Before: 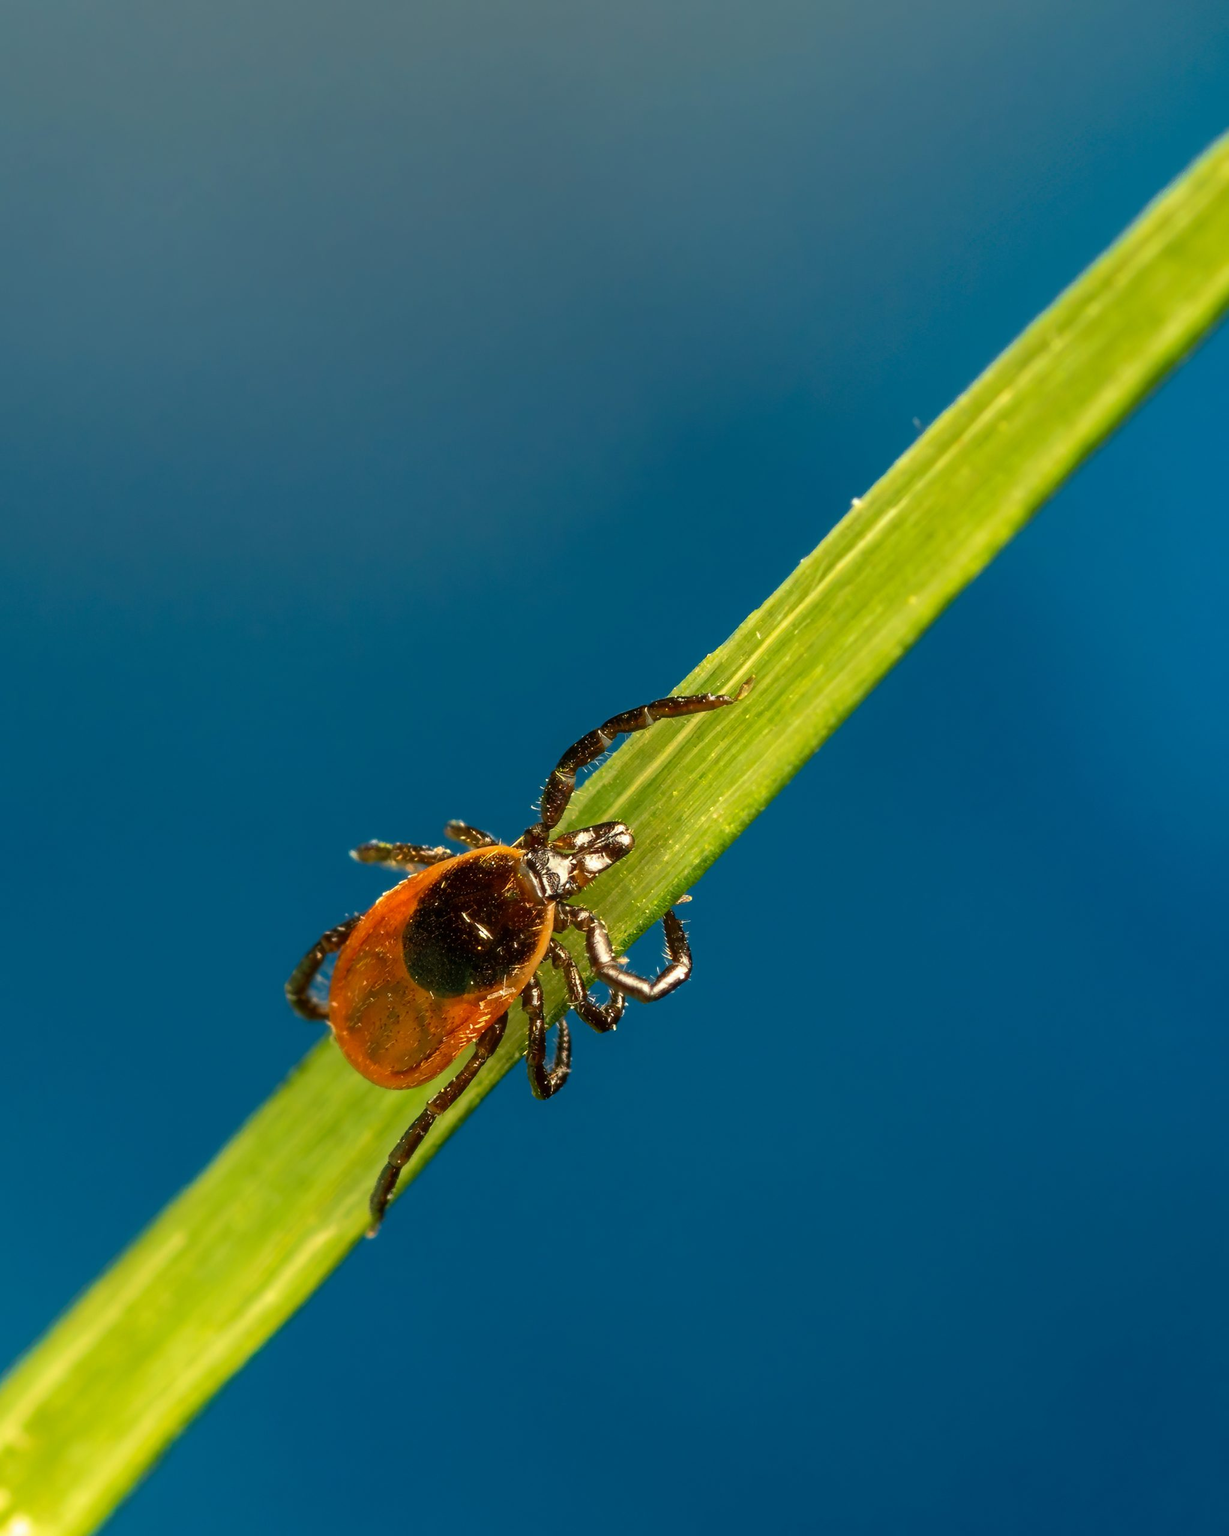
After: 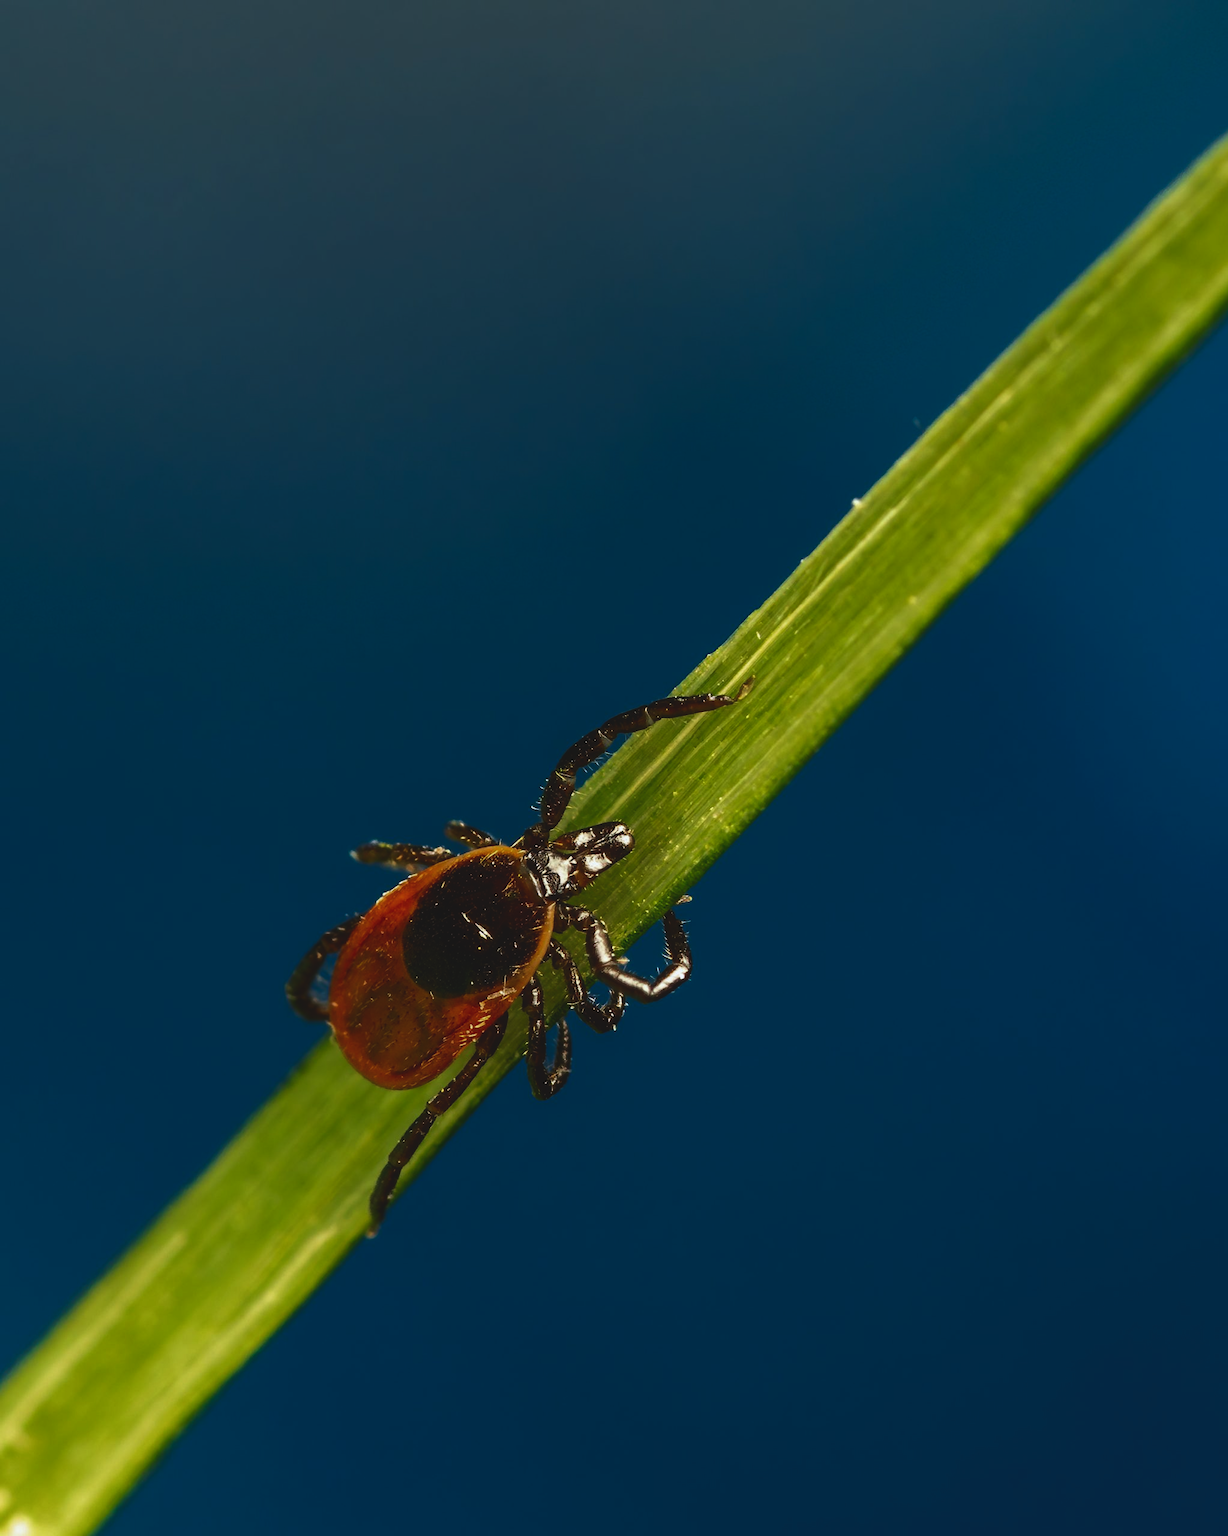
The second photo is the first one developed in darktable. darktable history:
white balance: red 0.983, blue 1.036
contrast brightness saturation: brightness -0.52
exposure: black level correction -0.062, exposure -0.05 EV, compensate highlight preservation false
